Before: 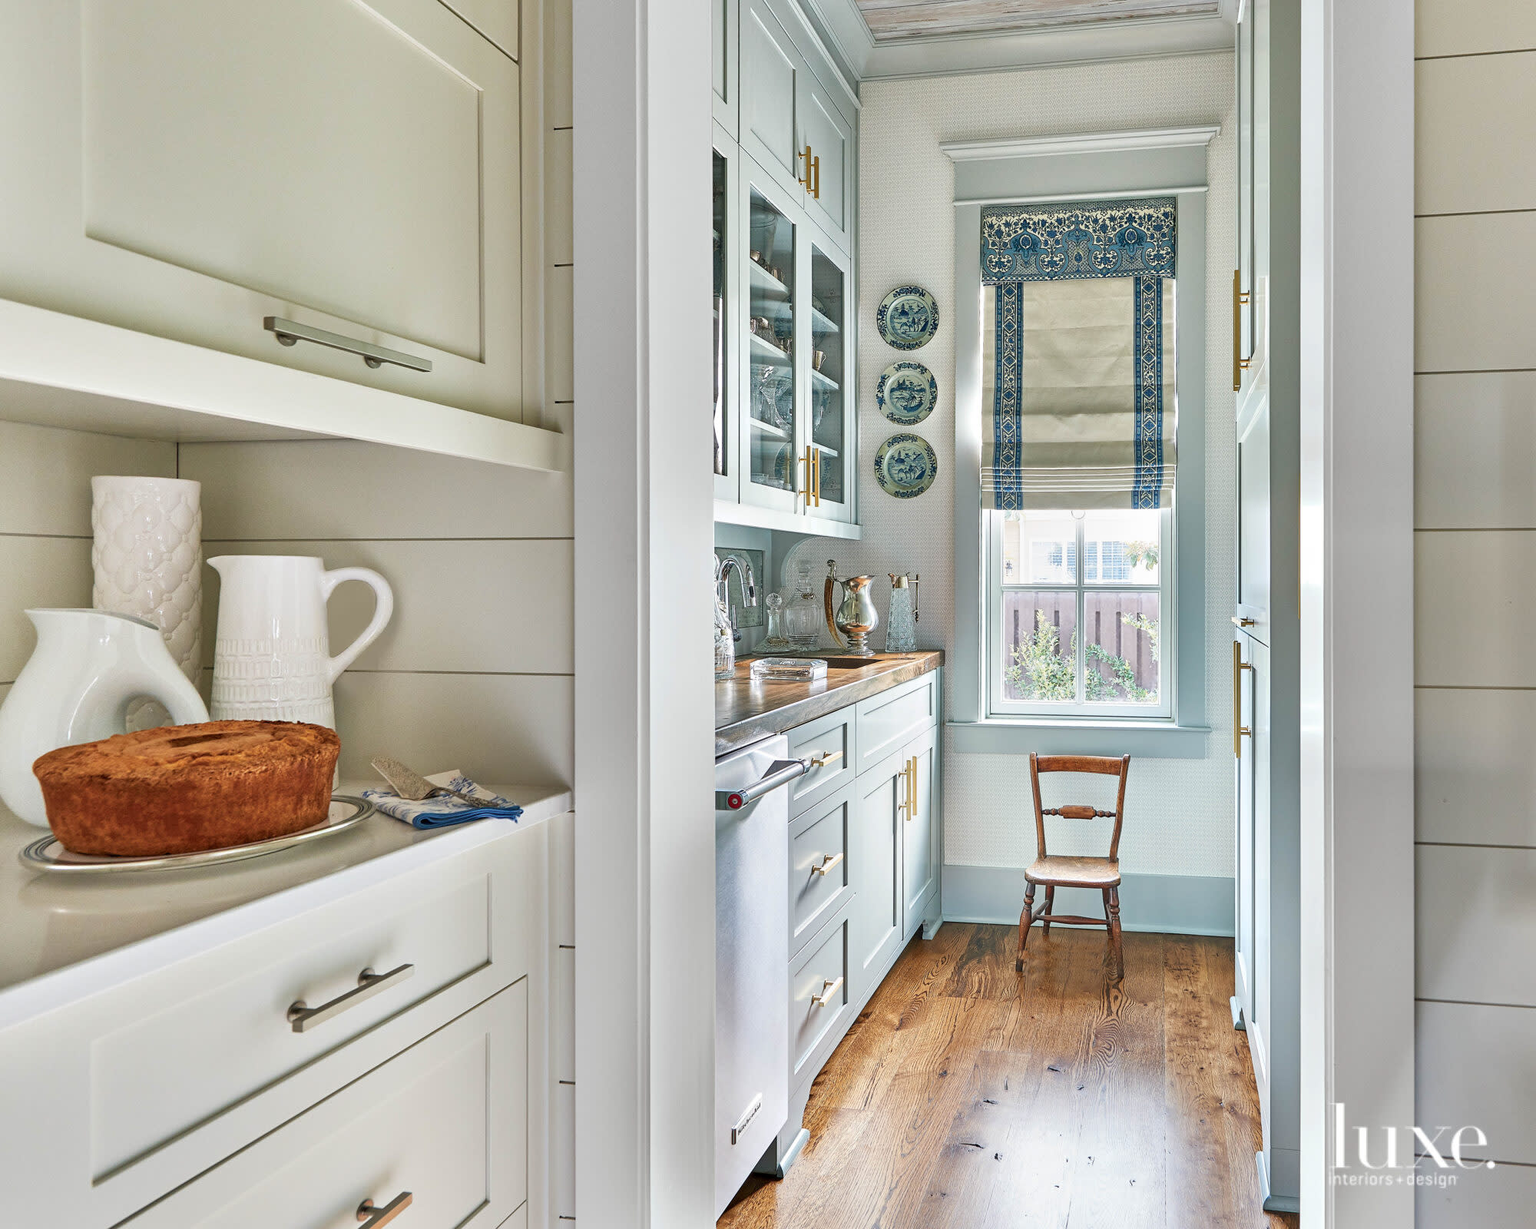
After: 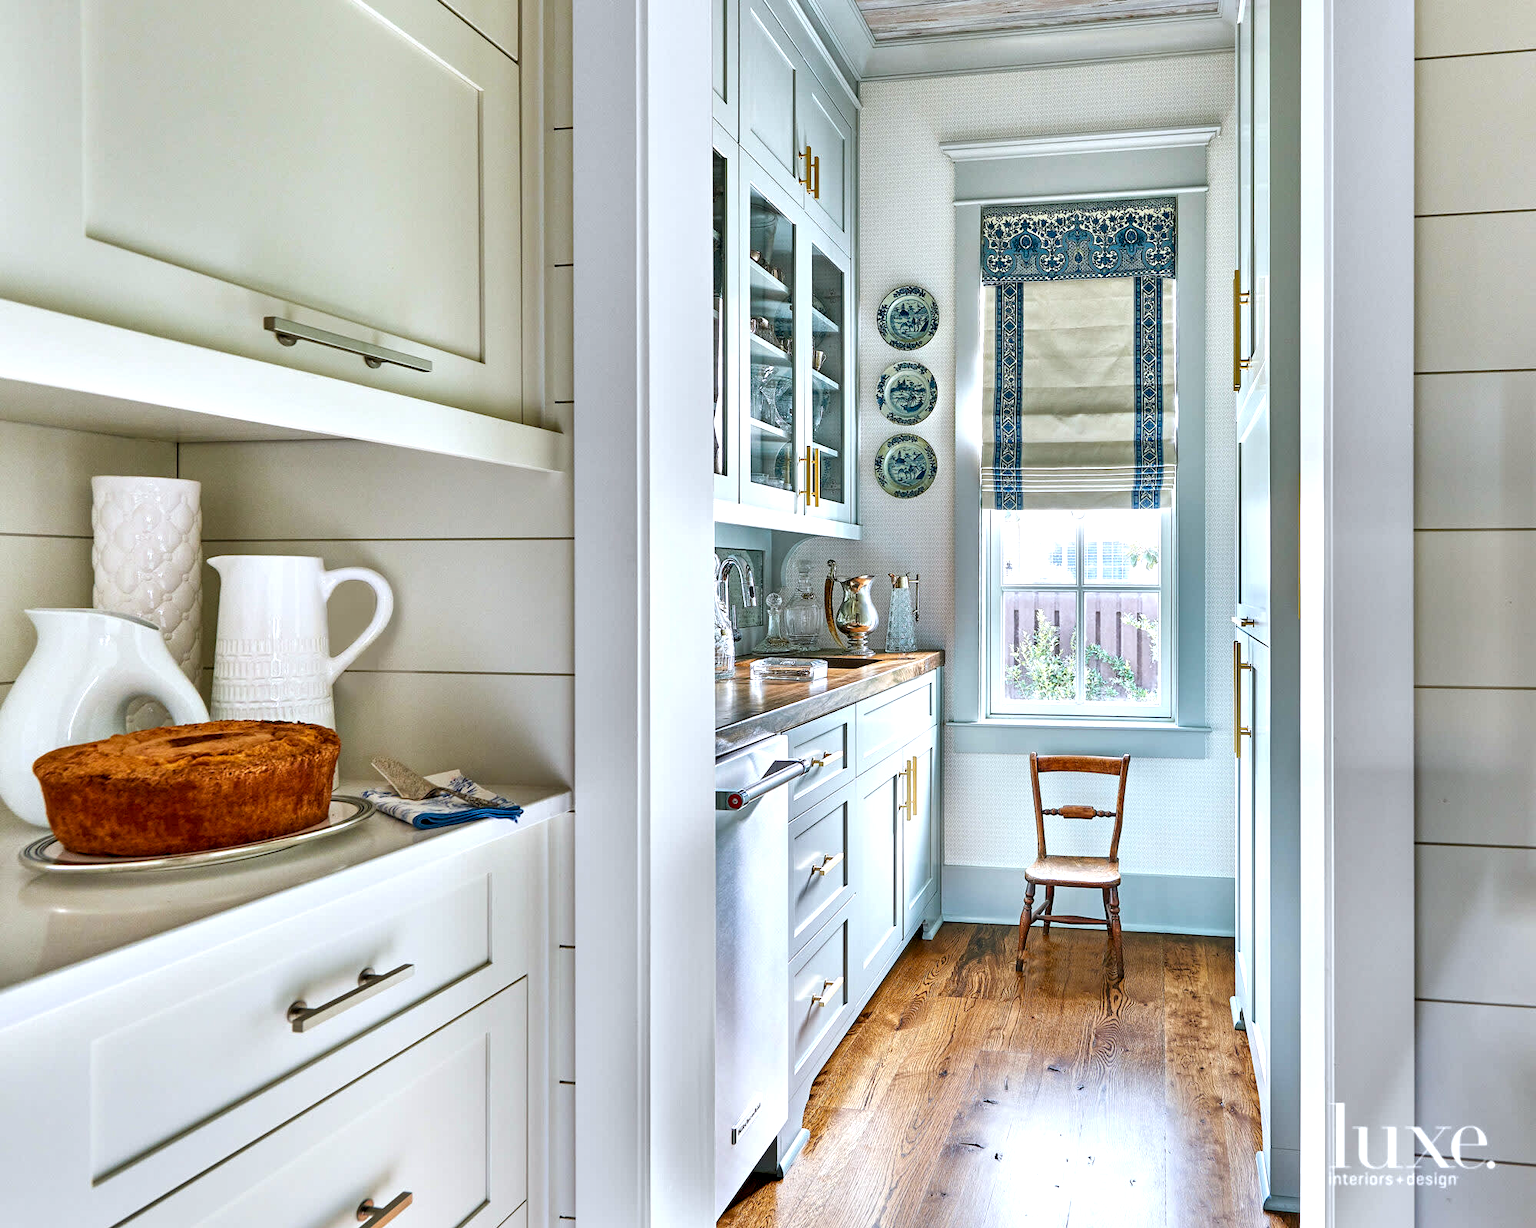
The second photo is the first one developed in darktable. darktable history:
color balance rgb: highlights gain › luminance 17.169%, highlights gain › chroma 2.913%, highlights gain › hue 259.11°, perceptual saturation grading › global saturation 24.977%
local contrast: highlights 136%, shadows 119%, detail 140%, midtone range 0.257
